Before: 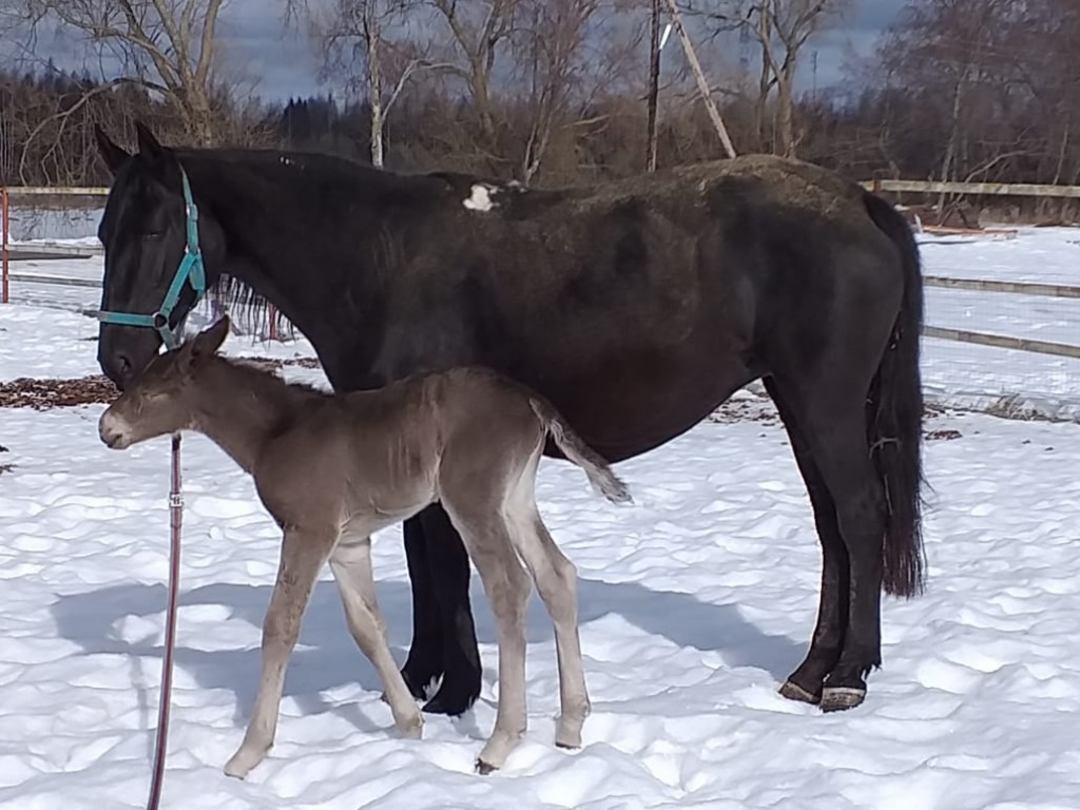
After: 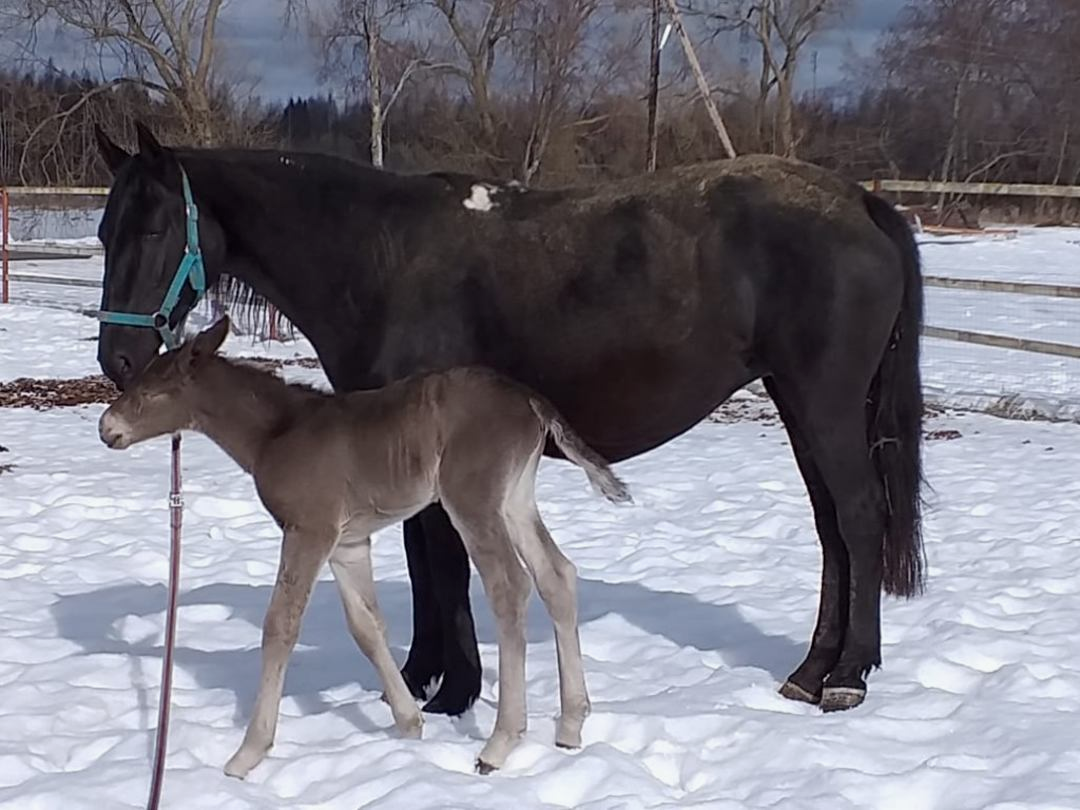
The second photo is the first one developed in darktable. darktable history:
exposure: black level correction 0.002, exposure -0.097 EV, compensate exposure bias true, compensate highlight preservation false
